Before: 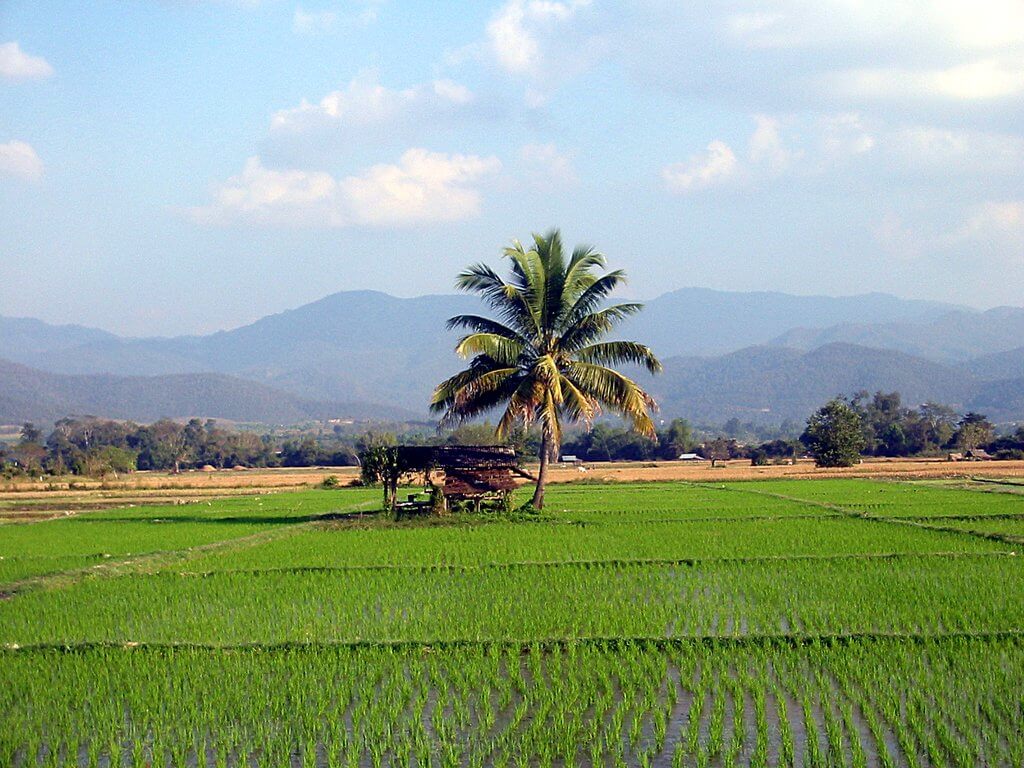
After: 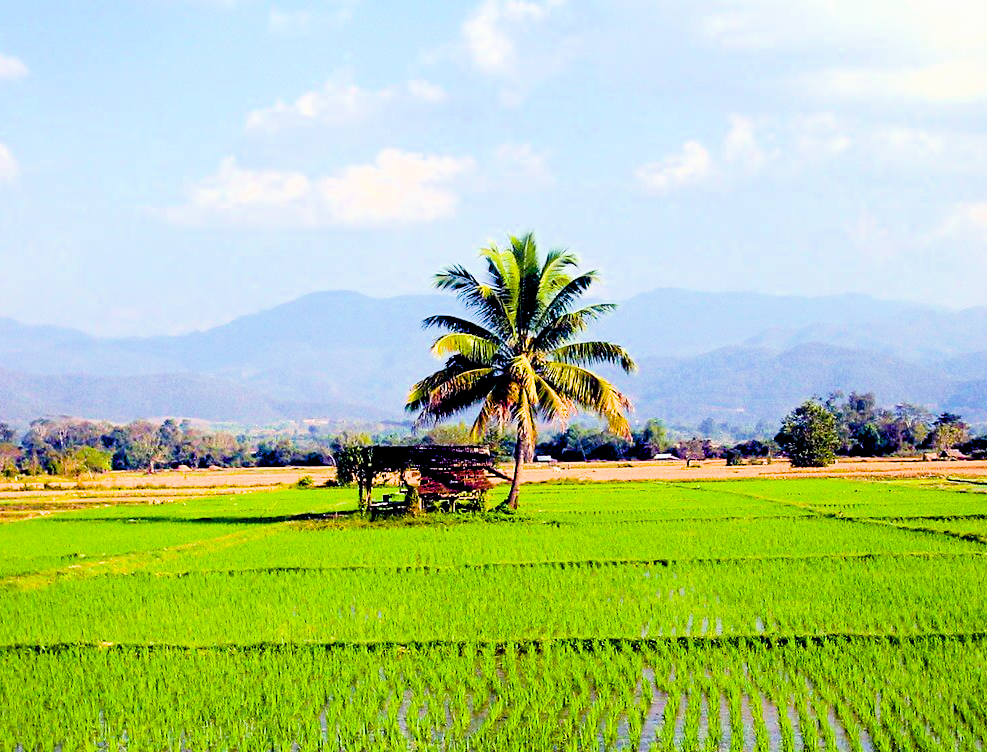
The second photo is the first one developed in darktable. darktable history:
crop and rotate: left 2.516%, right 1.045%, bottom 1.988%
filmic rgb: black relative exposure -8.51 EV, white relative exposure 5.56 EV, hardness 3.37, contrast 1.015
exposure: black level correction 0.009, exposure 1.424 EV, compensate highlight preservation false
color balance rgb: global offset › luminance -0.292%, global offset › hue 260.23°, perceptual saturation grading › global saturation 35.043%, perceptual saturation grading › highlights -24.949%, perceptual saturation grading › shadows 24.786%, perceptual brilliance grading › highlights 14.58%, perceptual brilliance grading › mid-tones -5.005%, perceptual brilliance grading › shadows -26.956%, global vibrance 59.788%
